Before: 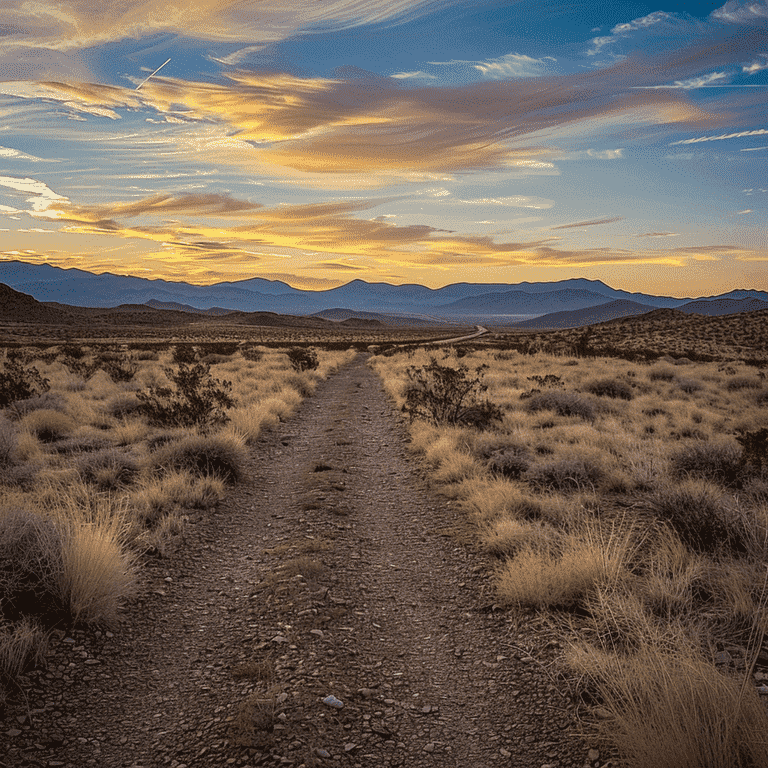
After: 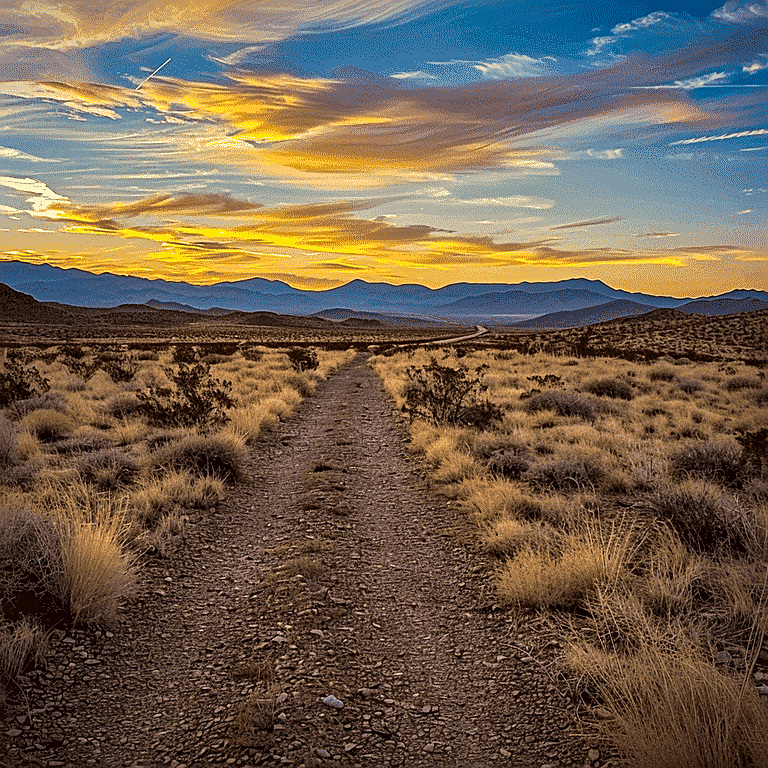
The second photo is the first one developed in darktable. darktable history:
color correction: saturation 1.1
sharpen: on, module defaults
local contrast: mode bilateral grid, contrast 20, coarseness 20, detail 150%, midtone range 0.2
color balance rgb: perceptual saturation grading › global saturation 20%, global vibrance 20%
